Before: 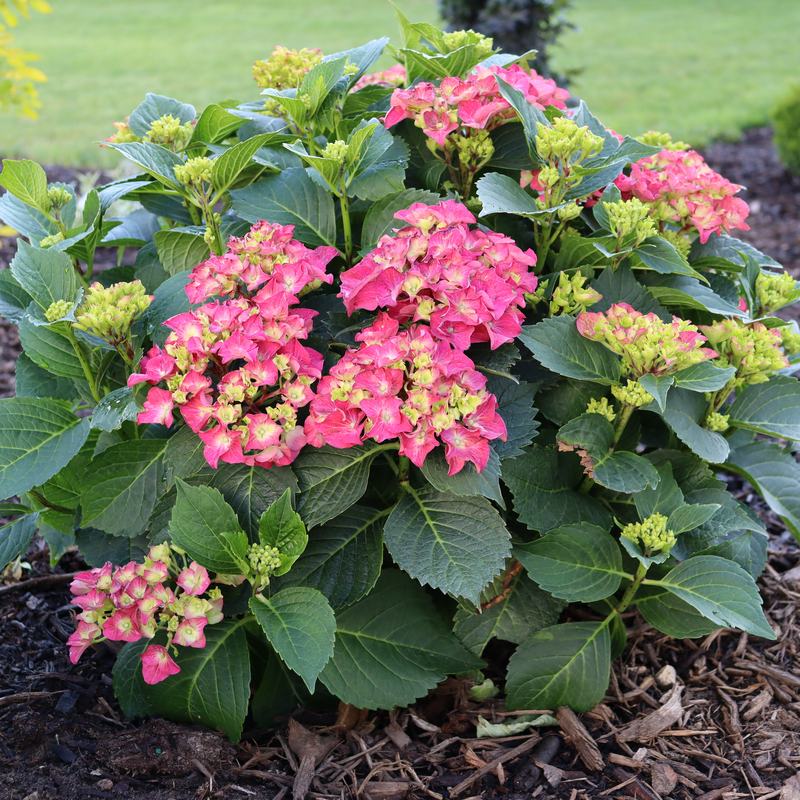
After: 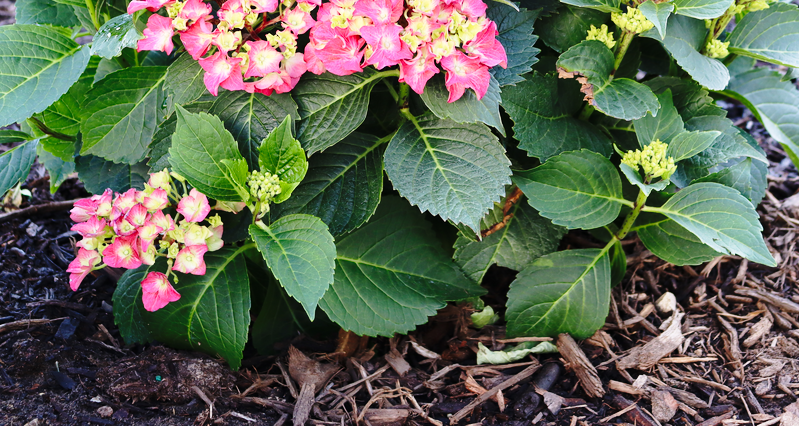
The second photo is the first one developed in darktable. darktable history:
crop and rotate: top 46.704%, right 0.059%
exposure: compensate highlight preservation false
base curve: curves: ch0 [(0, 0) (0.028, 0.03) (0.121, 0.232) (0.46, 0.748) (0.859, 0.968) (1, 1)], preserve colors none
